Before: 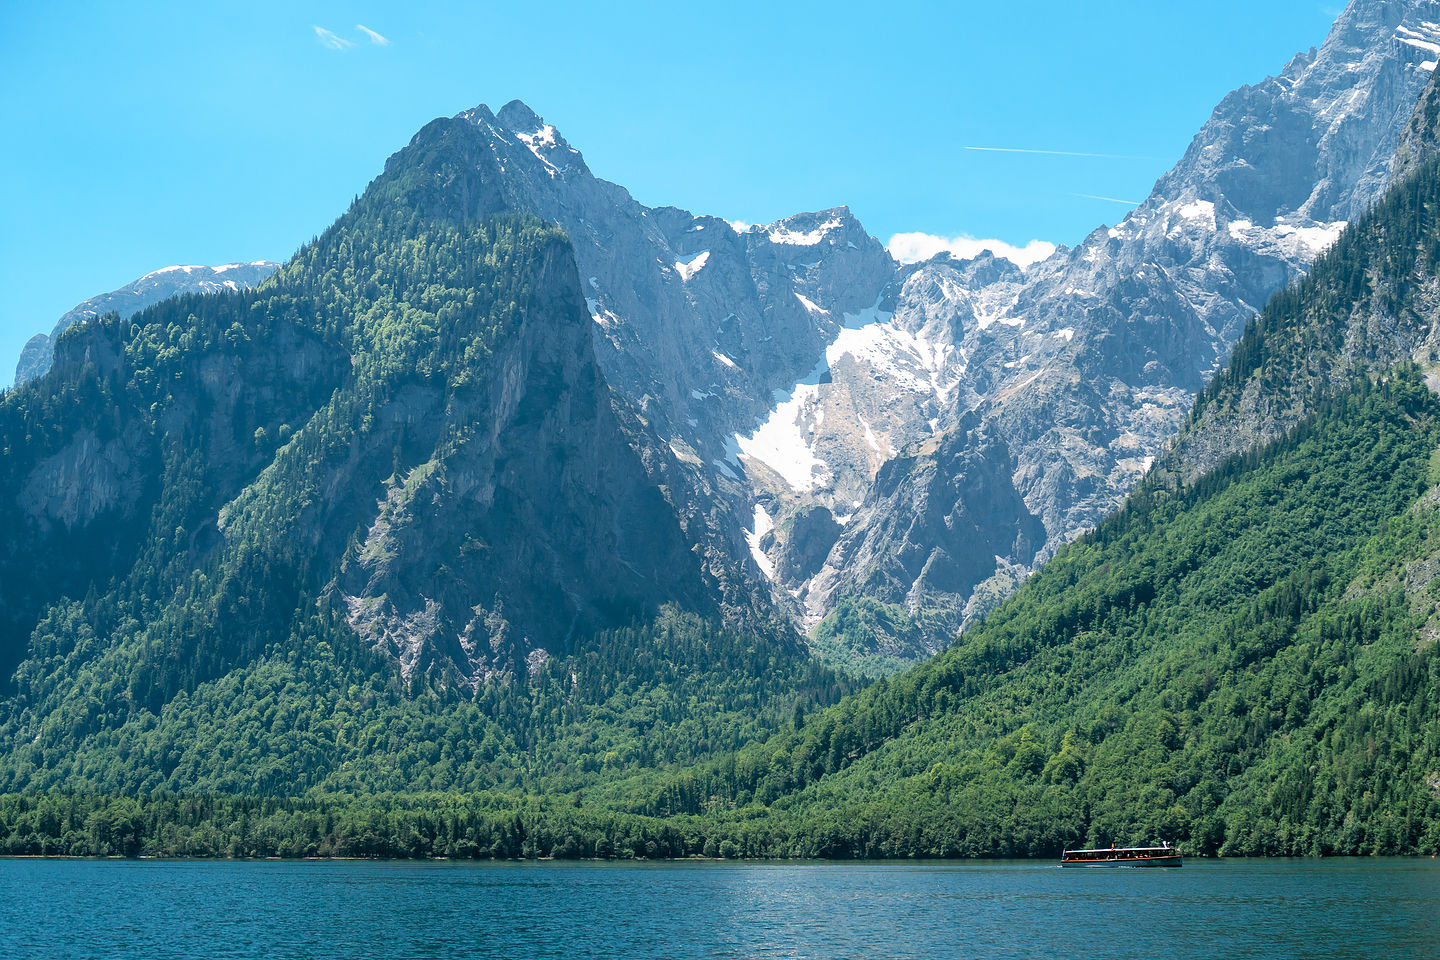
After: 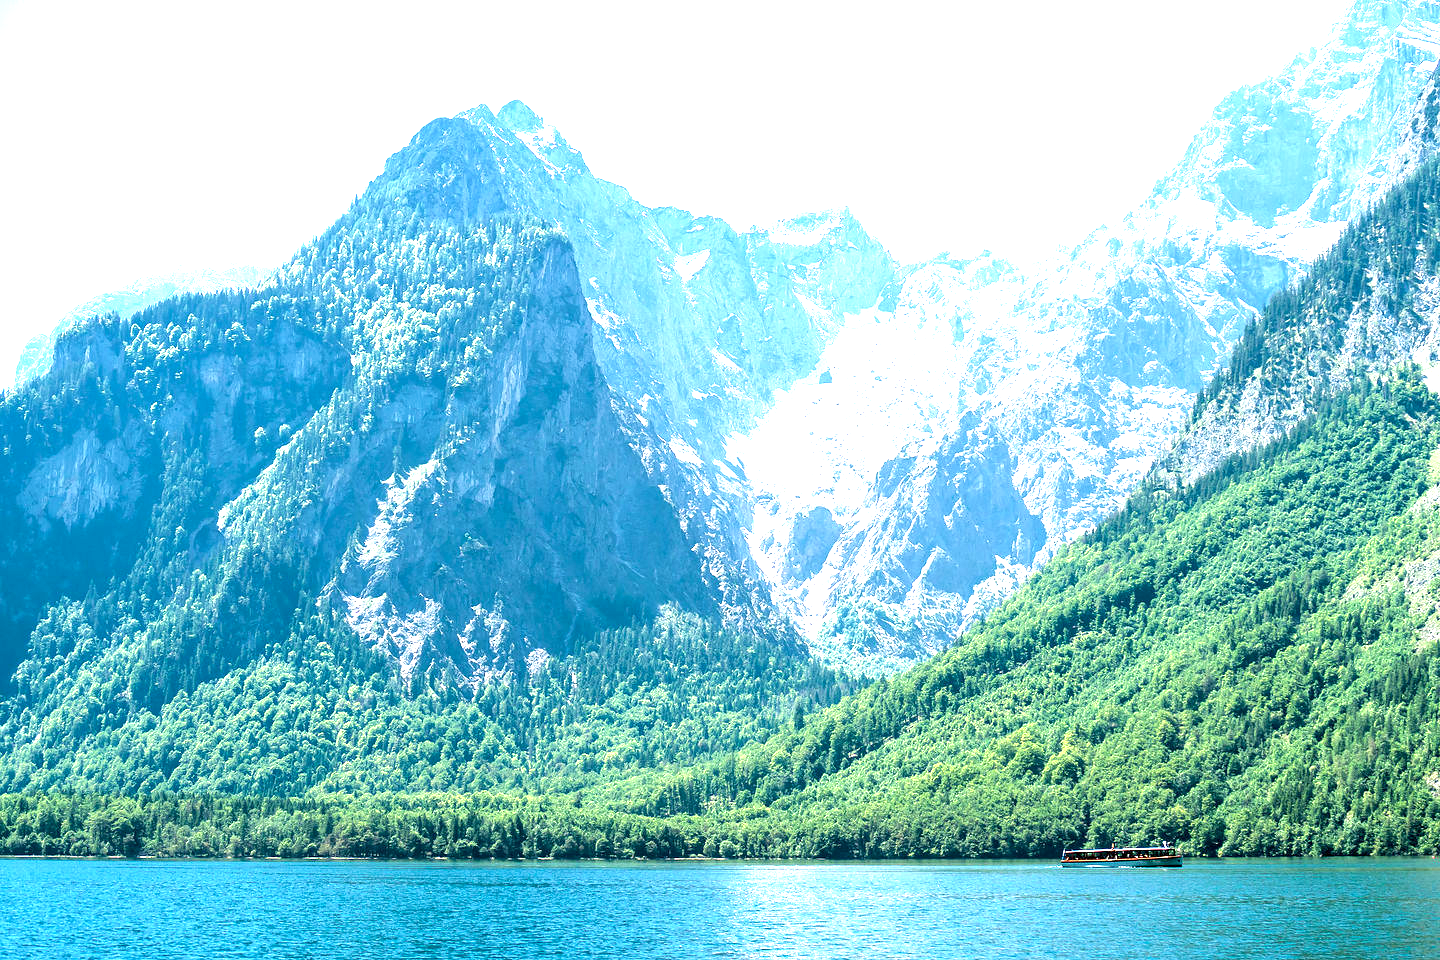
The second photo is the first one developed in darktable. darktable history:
velvia: strength 15%
exposure: black level correction 0.001, exposure 1.84 EV, compensate highlight preservation false
tone equalizer: on, module defaults
